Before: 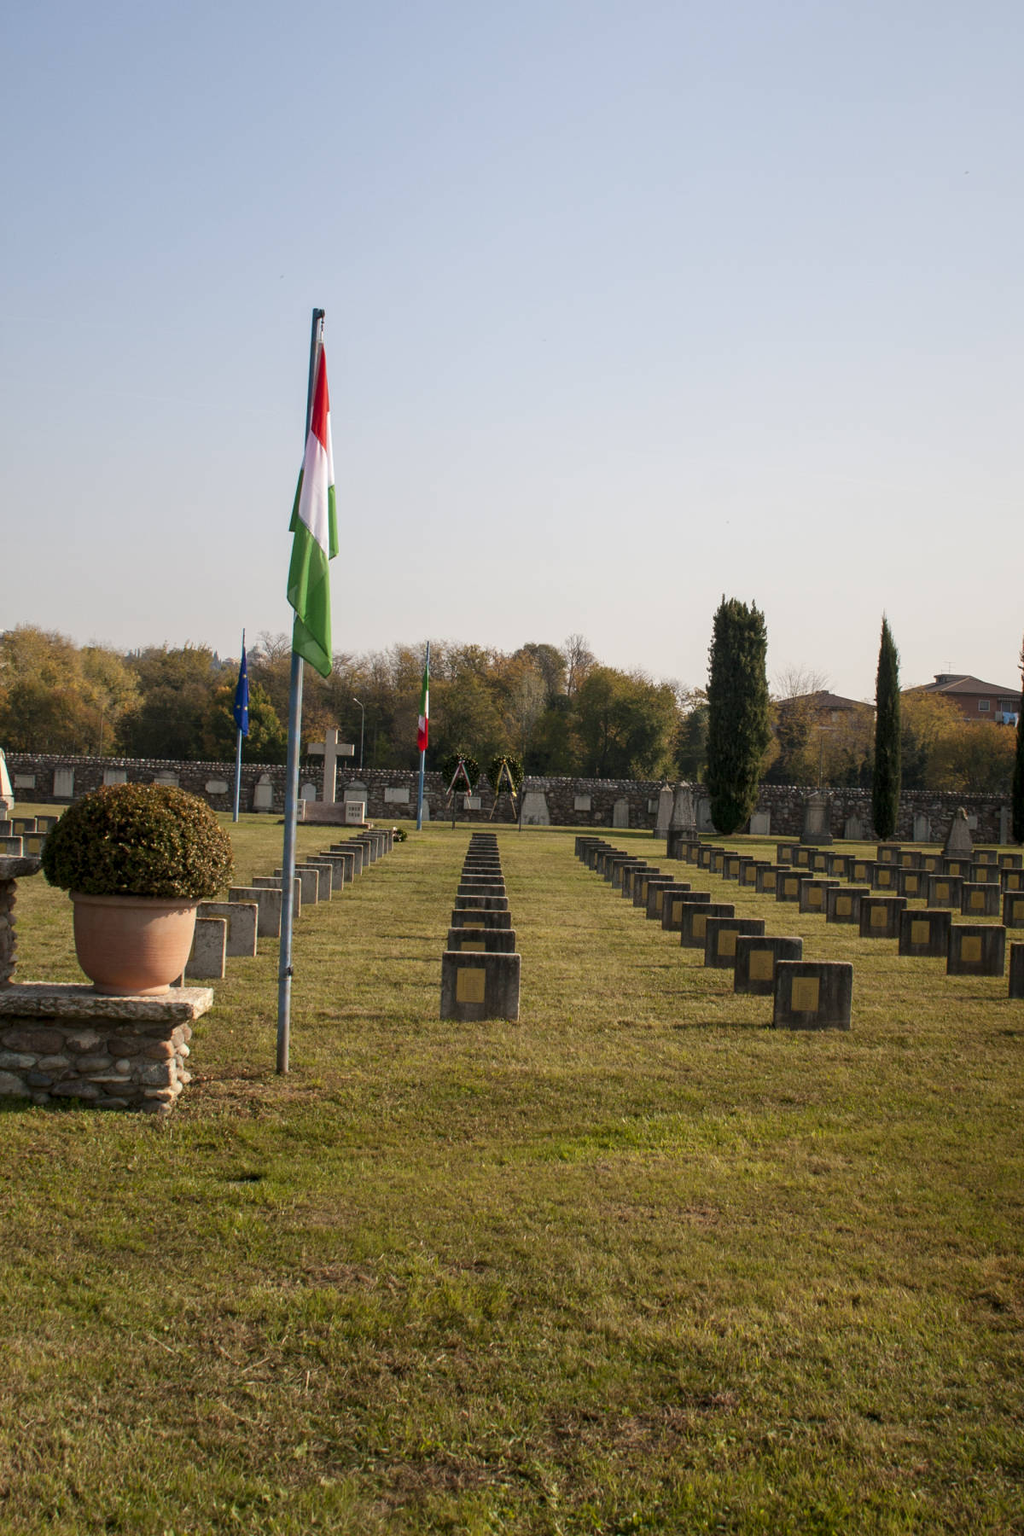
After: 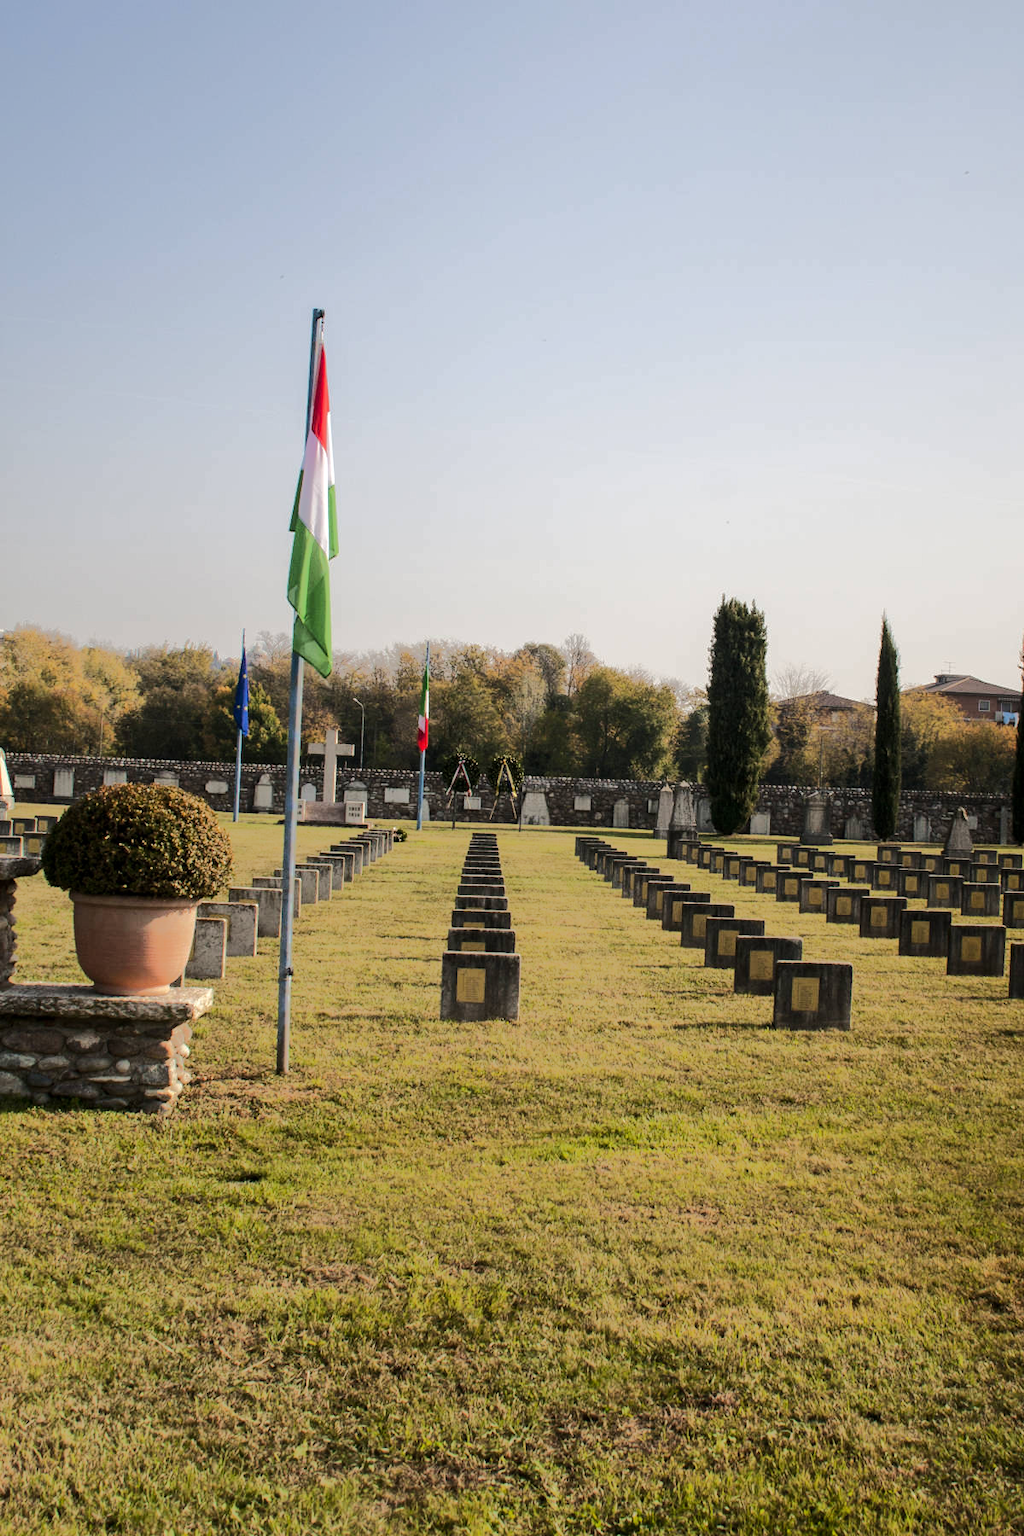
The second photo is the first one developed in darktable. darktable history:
tone equalizer: -8 EV -0.495 EV, -7 EV -0.289 EV, -6 EV -0.056 EV, -5 EV 0.411 EV, -4 EV 0.984 EV, -3 EV 0.785 EV, -2 EV -0.006 EV, -1 EV 0.144 EV, +0 EV -0.034 EV, edges refinement/feathering 500, mask exposure compensation -1.57 EV, preserve details no
